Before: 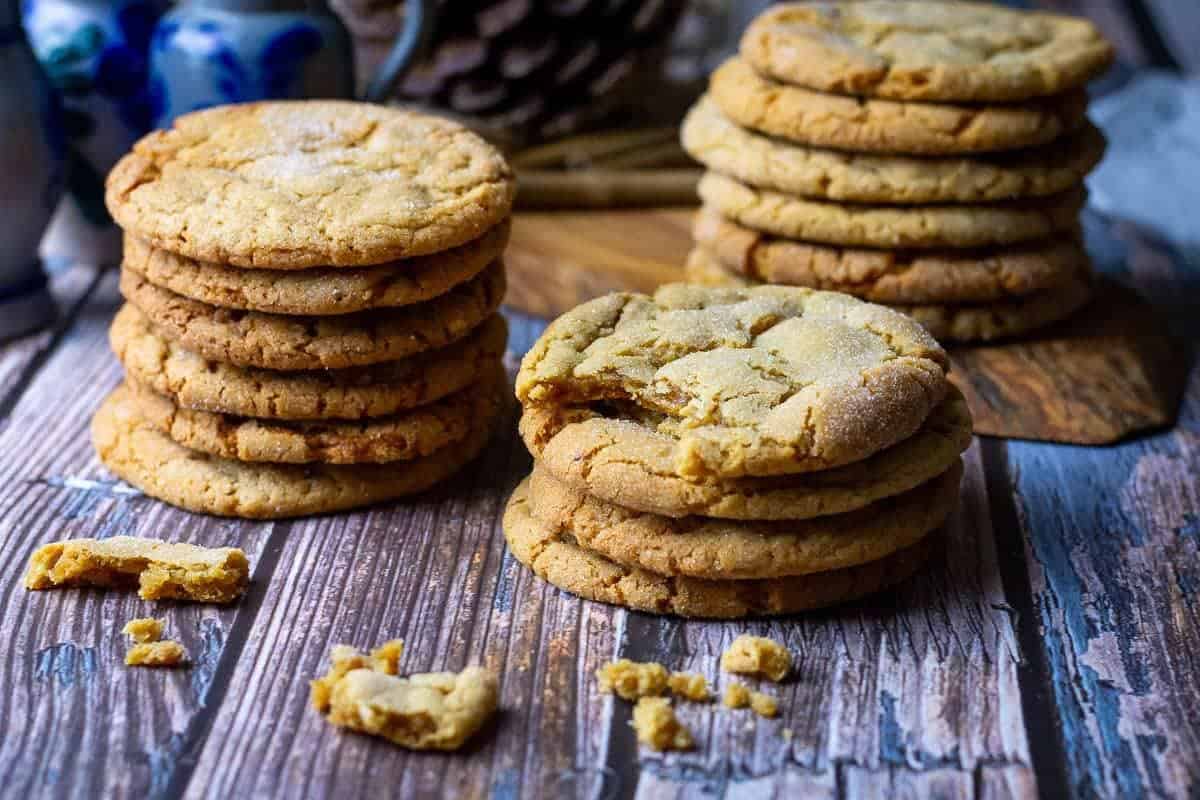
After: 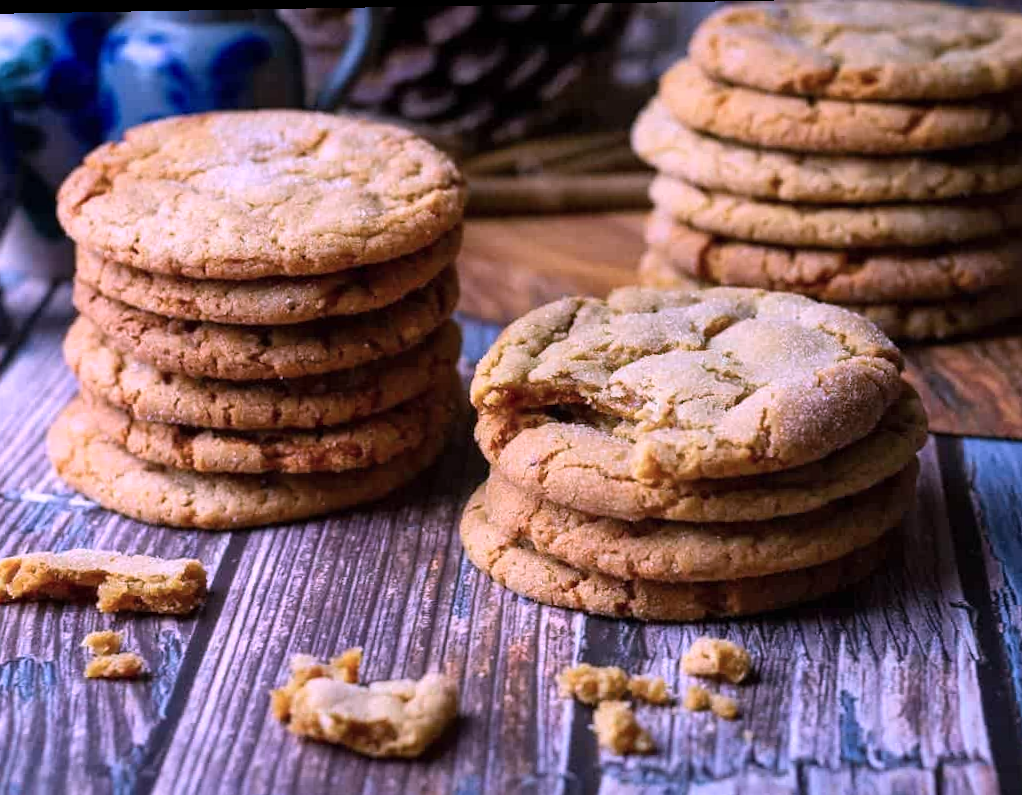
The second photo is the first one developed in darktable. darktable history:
crop and rotate: angle 0.98°, left 4.333%, top 0.658%, right 11.396%, bottom 2.421%
color correction: highlights a* 16.17, highlights b* -20.04
